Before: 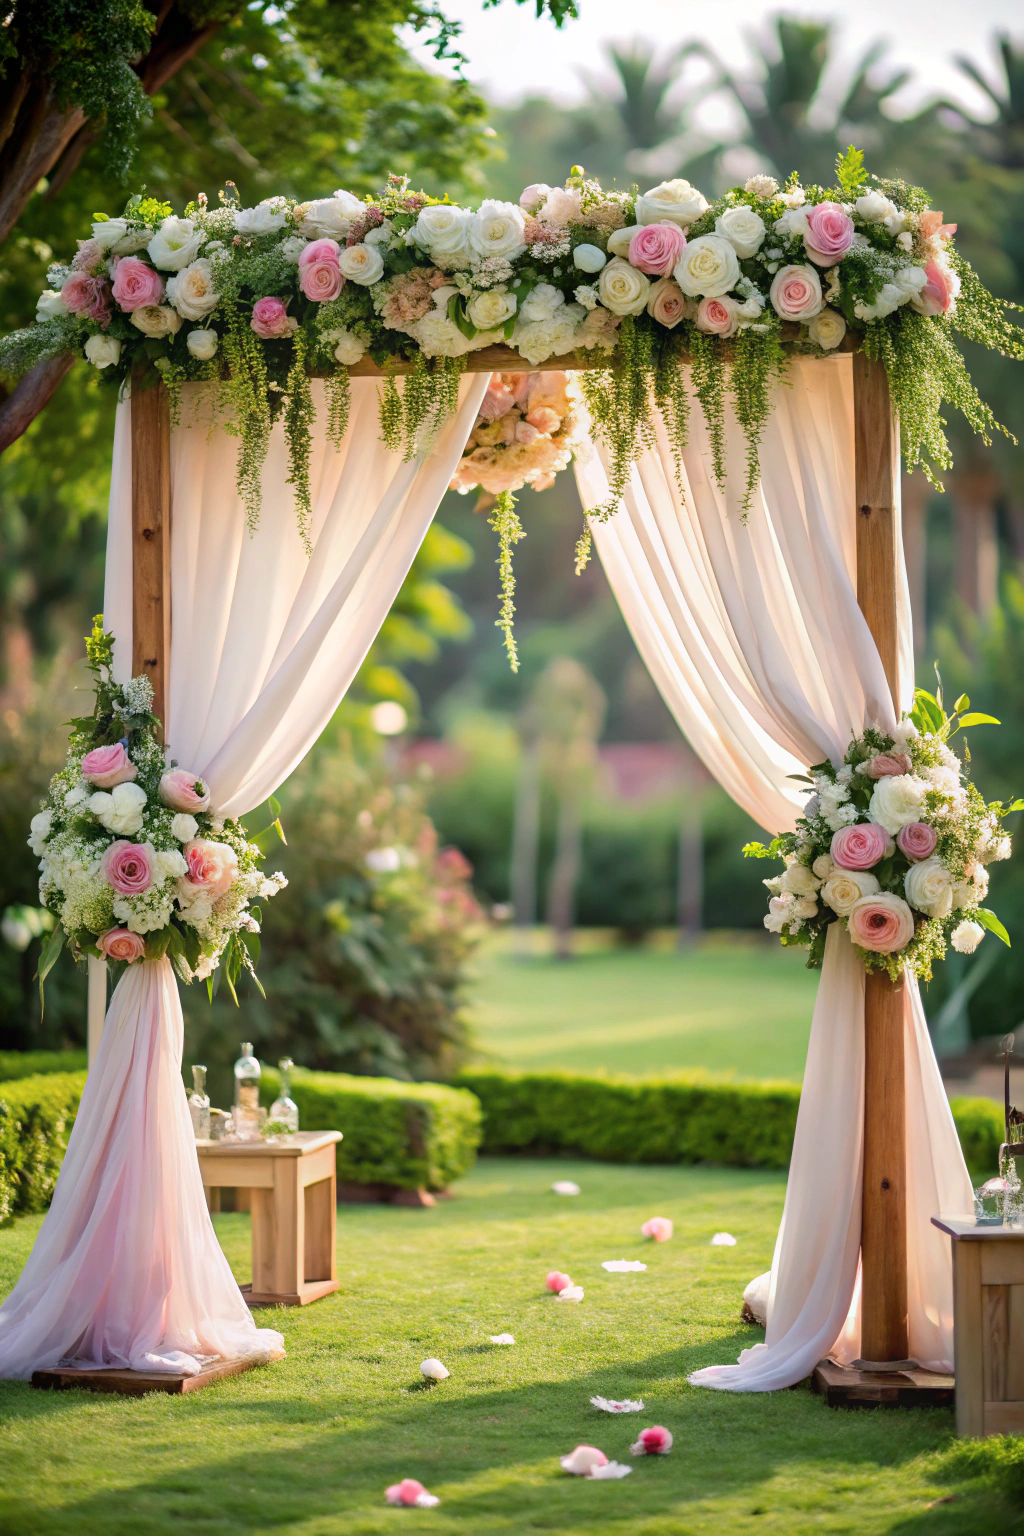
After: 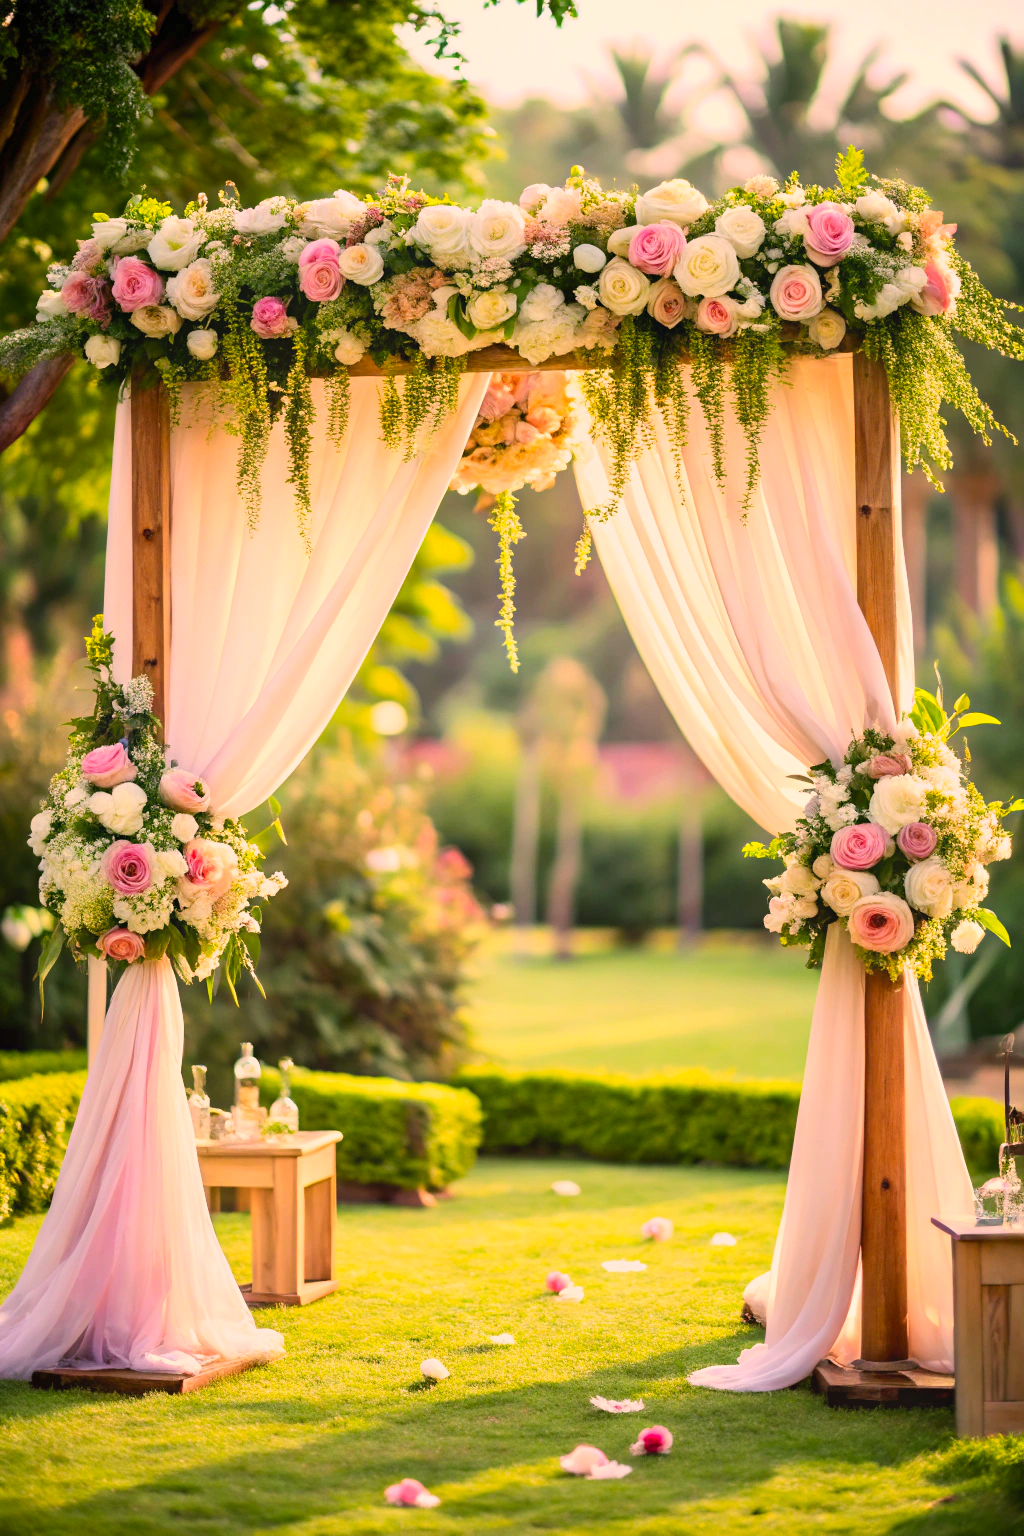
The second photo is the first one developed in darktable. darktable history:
color correction: highlights a* 17.88, highlights b* 18.79
contrast brightness saturation: contrast 0.2, brightness 0.16, saturation 0.22
